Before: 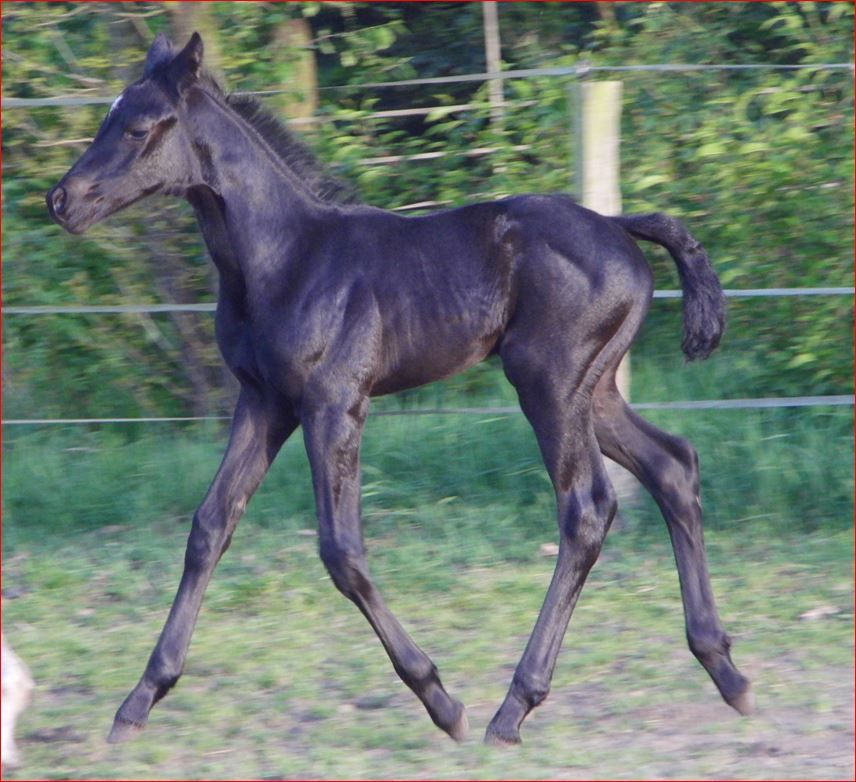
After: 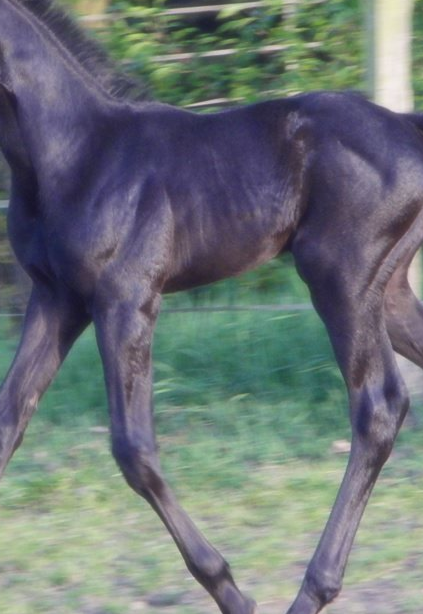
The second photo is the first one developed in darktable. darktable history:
crop and rotate: angle 0.02°, left 24.353%, top 13.219%, right 26.156%, bottom 8.224%
soften: size 19.52%, mix 20.32%
